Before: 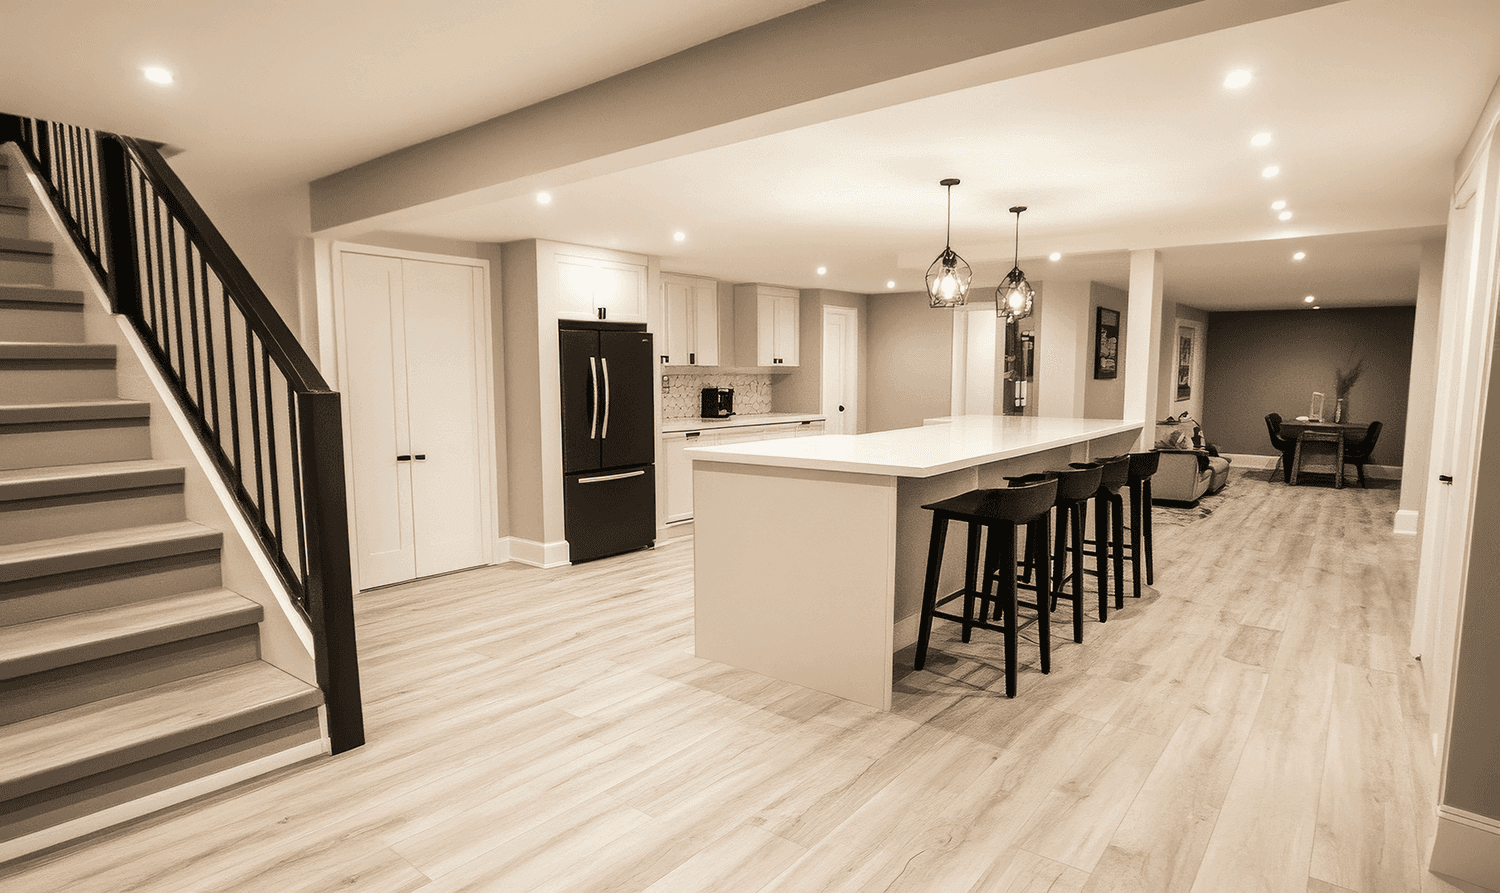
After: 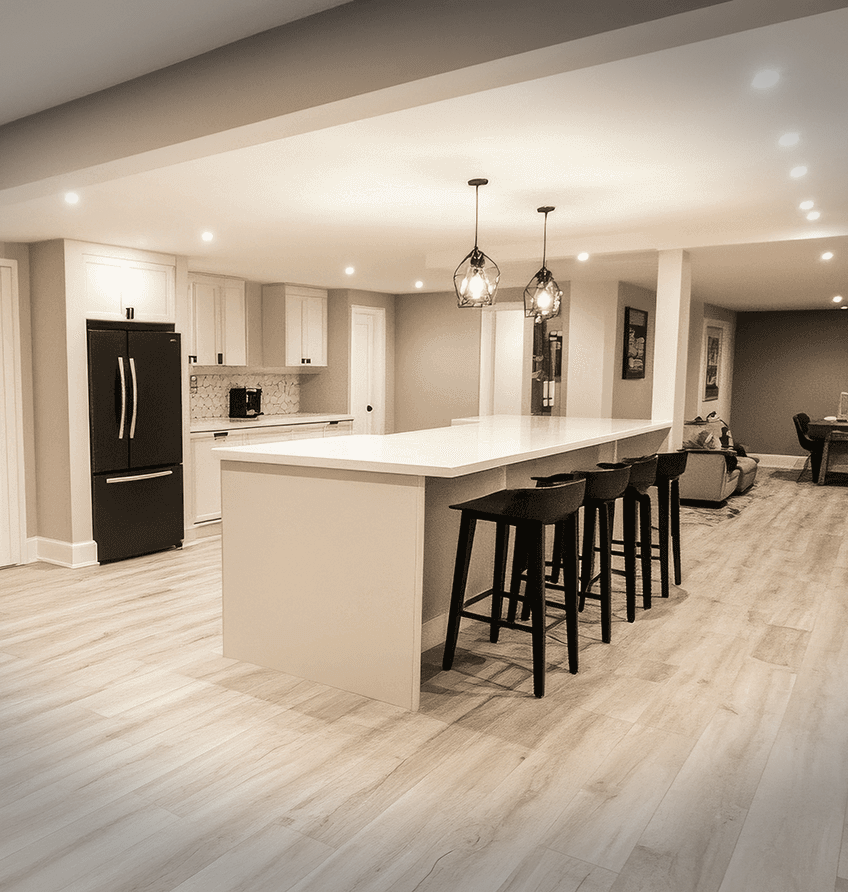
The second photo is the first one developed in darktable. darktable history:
crop: left 31.511%, top 0.021%, right 11.944%
vignetting: fall-off start 100.86%, width/height ratio 1.323, dithering 8-bit output
exposure: compensate exposure bias true, compensate highlight preservation false
